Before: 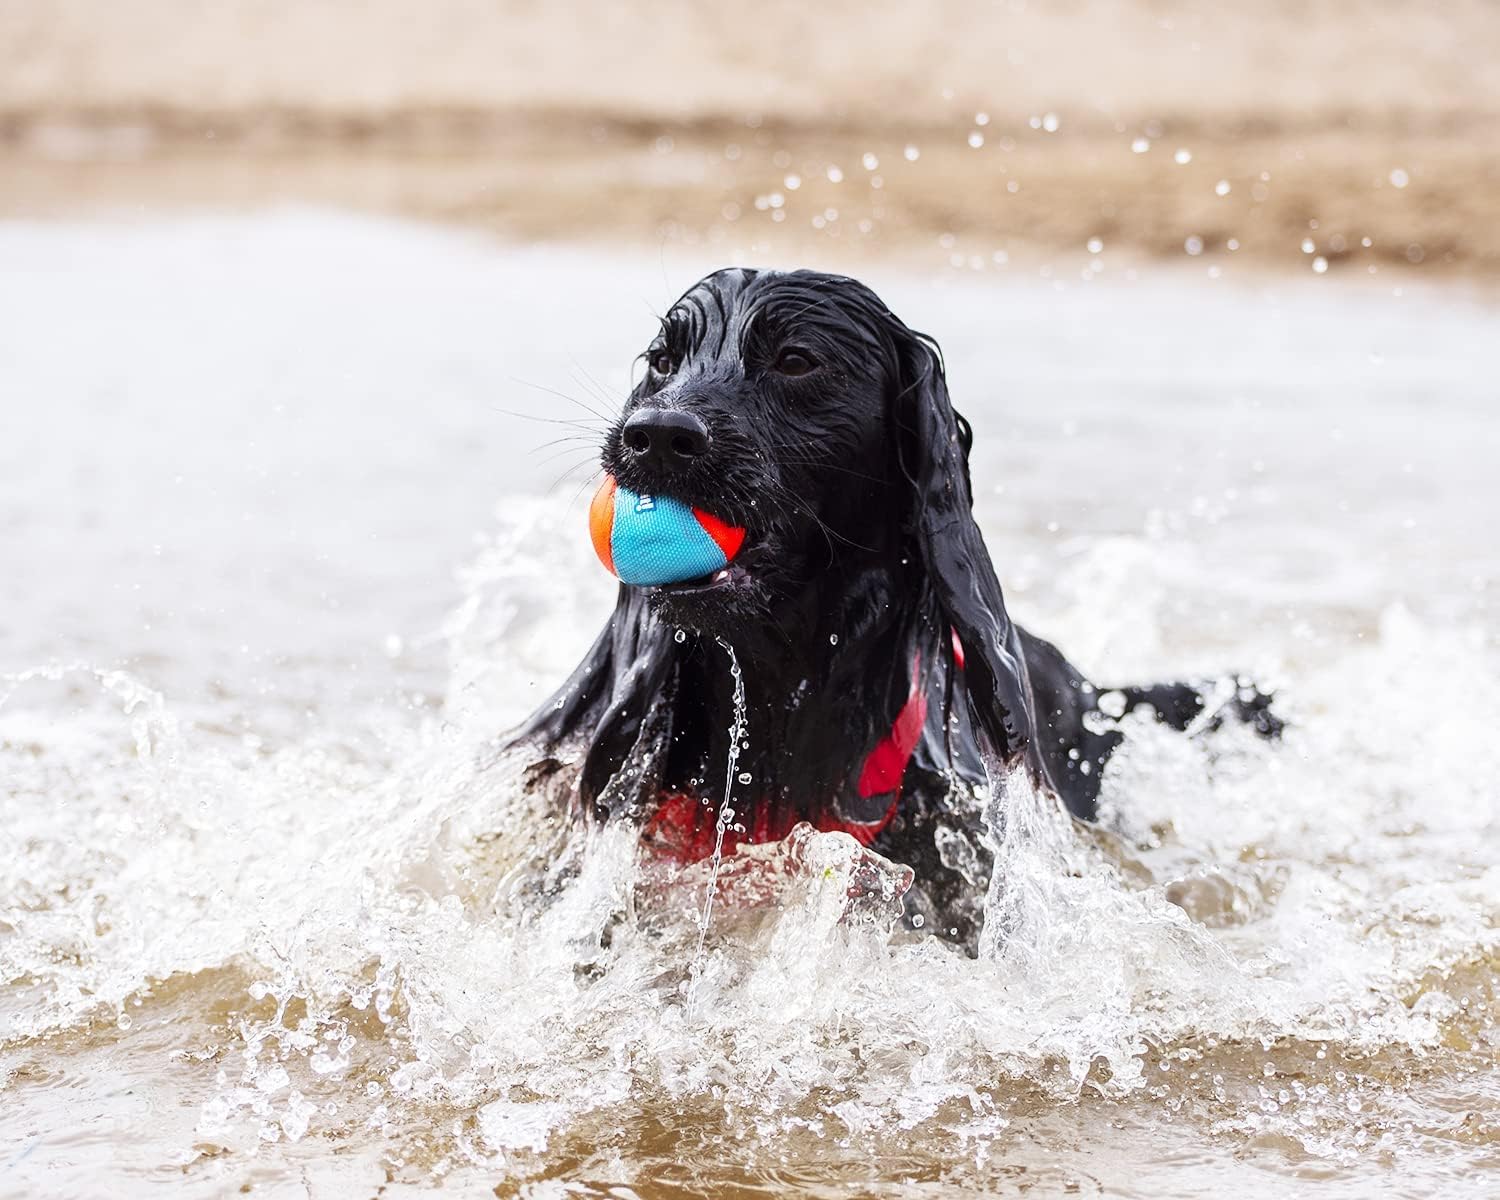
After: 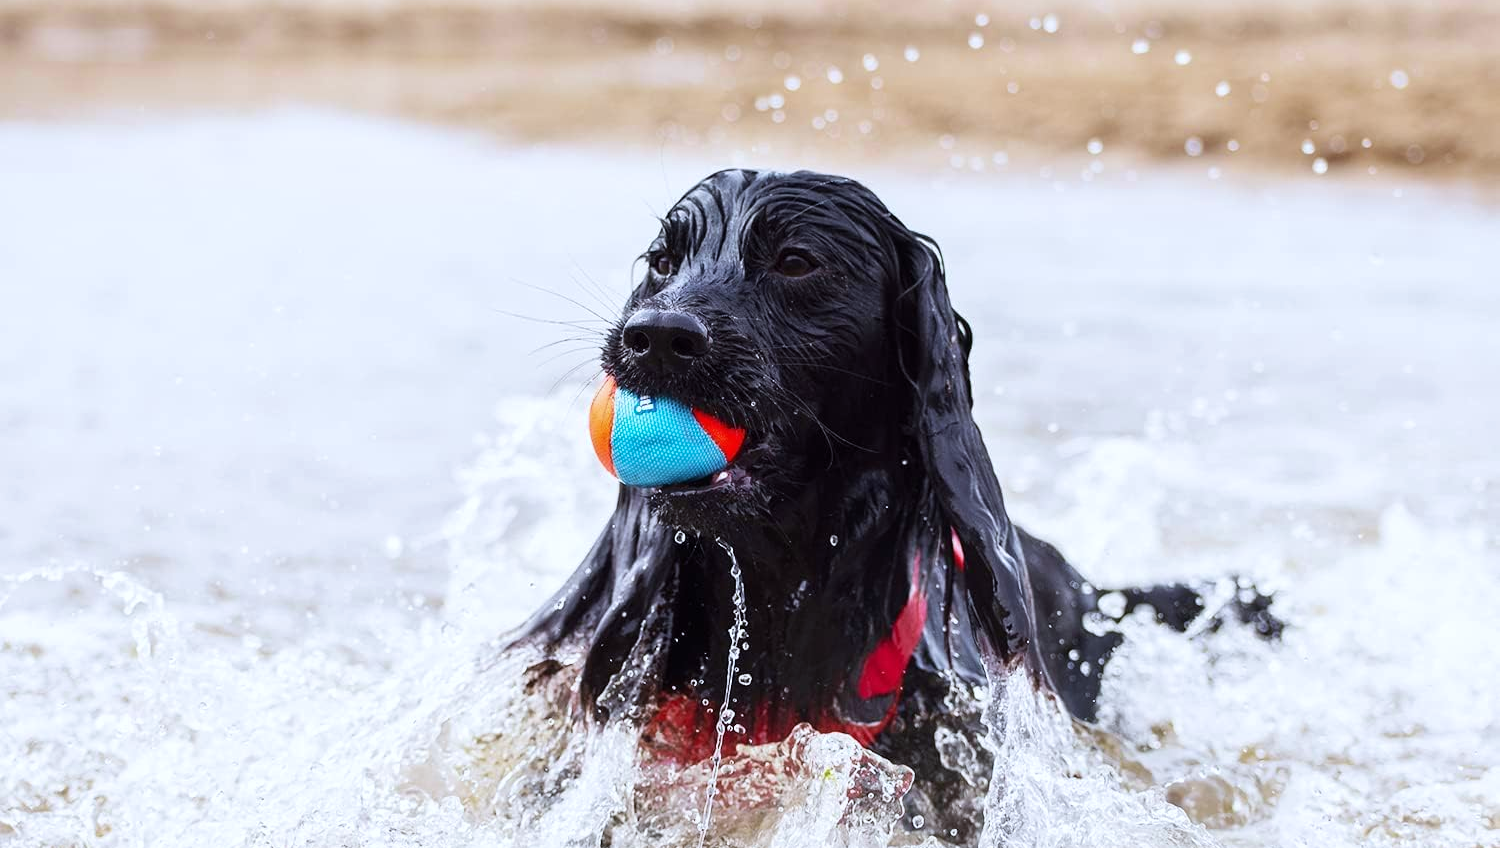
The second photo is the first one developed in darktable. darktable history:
crop and rotate: top 8.293%, bottom 20.996%
velvia: on, module defaults
exposure: exposure 0 EV, compensate highlight preservation false
white balance: red 0.967, blue 1.049
